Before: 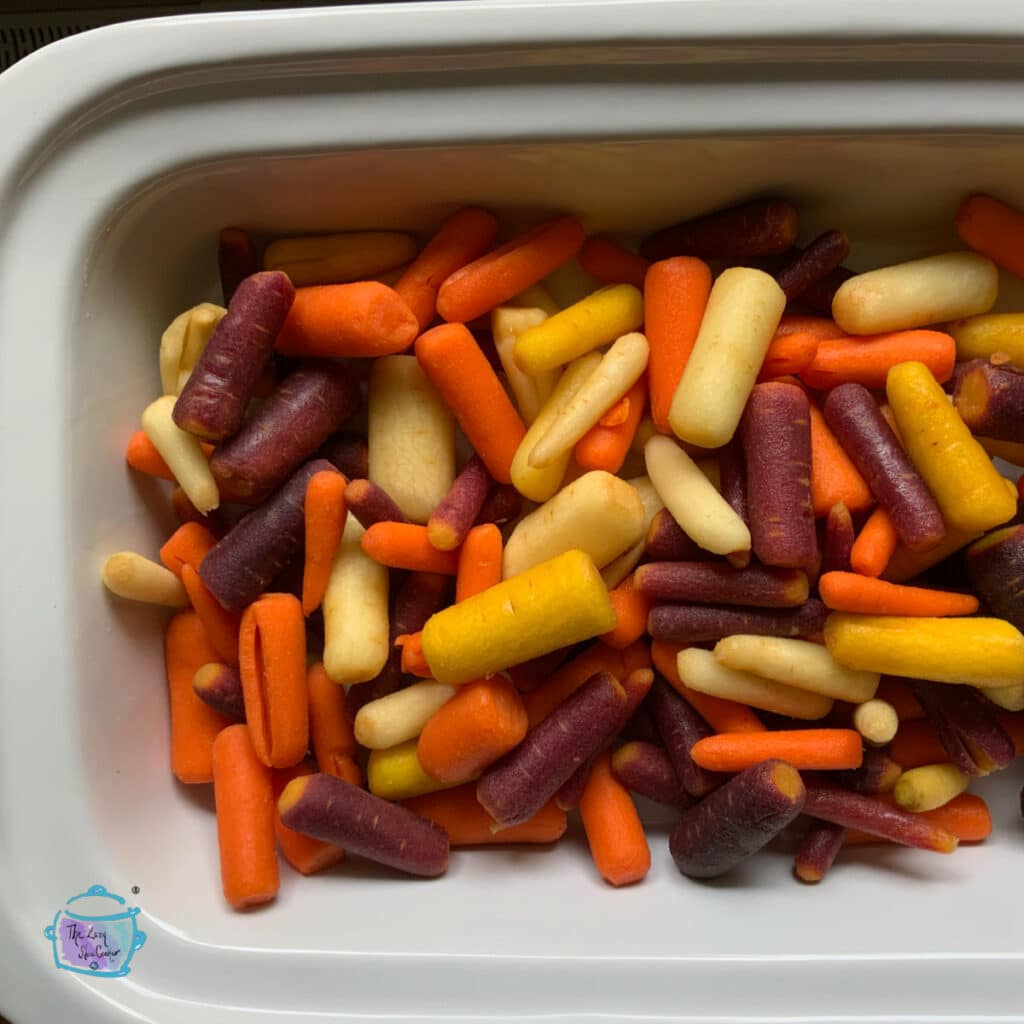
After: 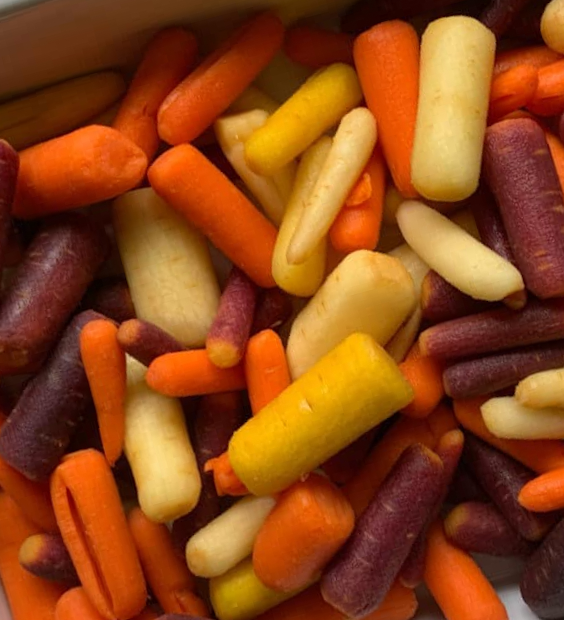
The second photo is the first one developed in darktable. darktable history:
rotate and perspective: rotation -14.8°, crop left 0.1, crop right 0.903, crop top 0.25, crop bottom 0.748
crop: left 21.674%, right 22.086%
grain: coarseness 0.81 ISO, strength 1.34%, mid-tones bias 0%
